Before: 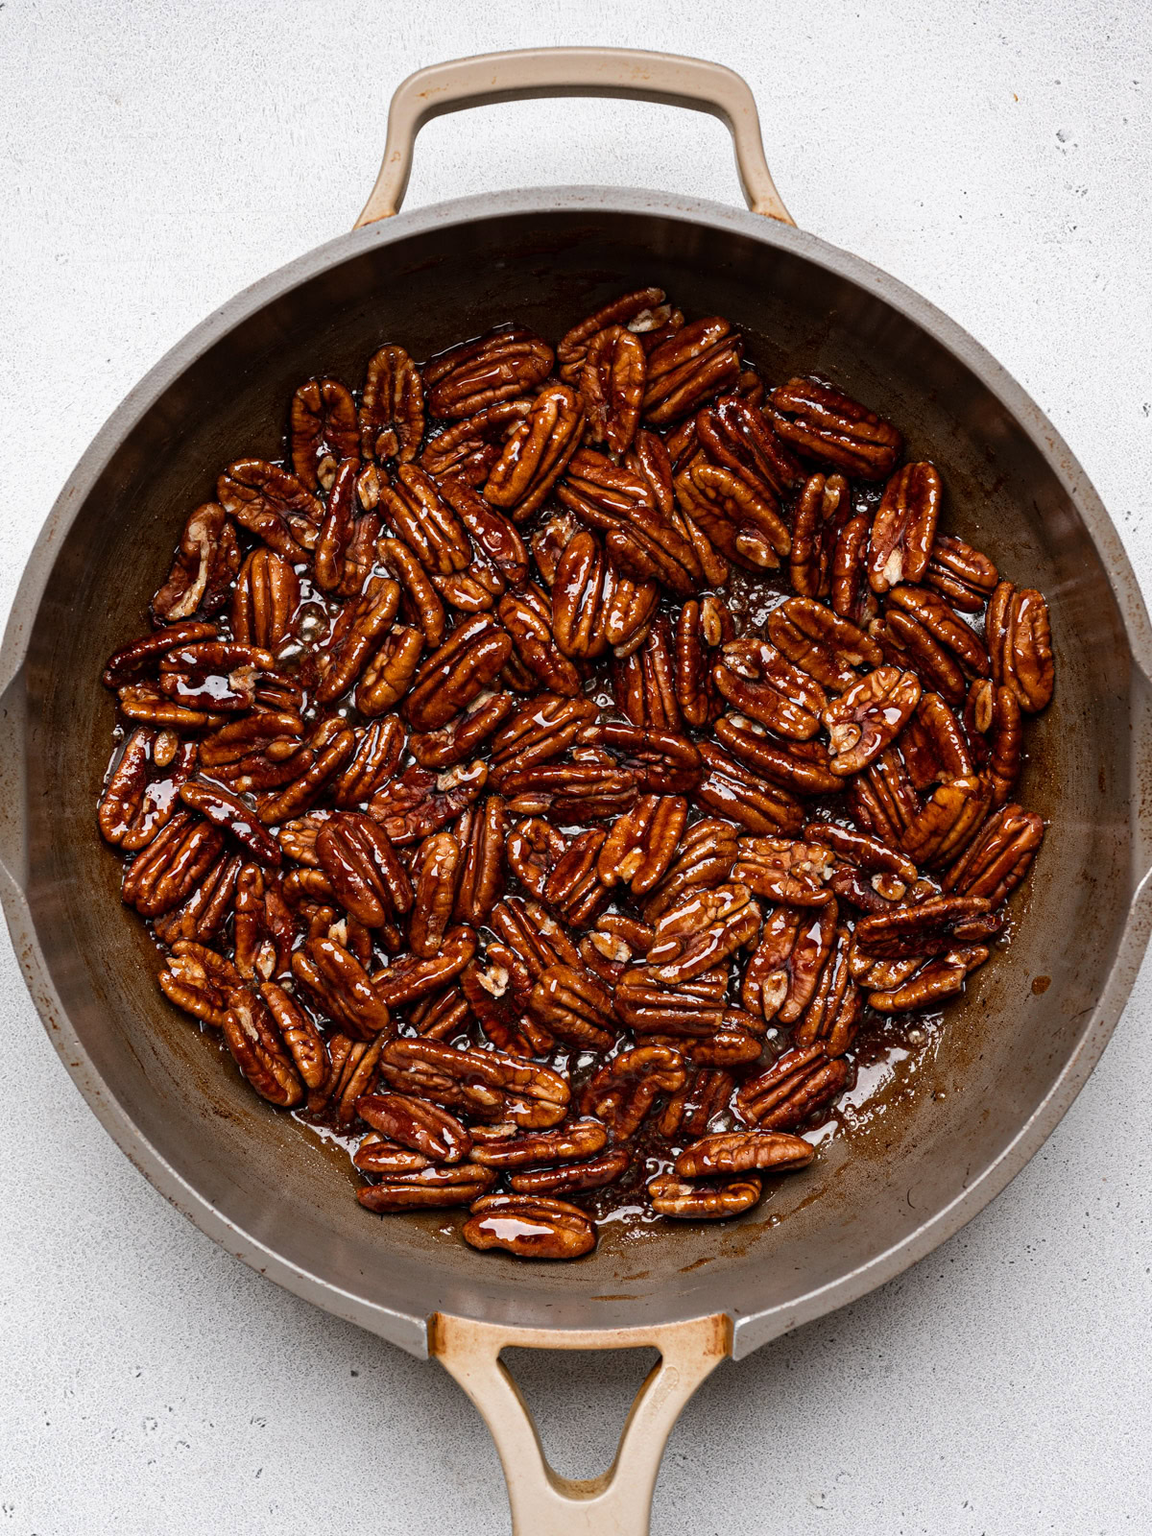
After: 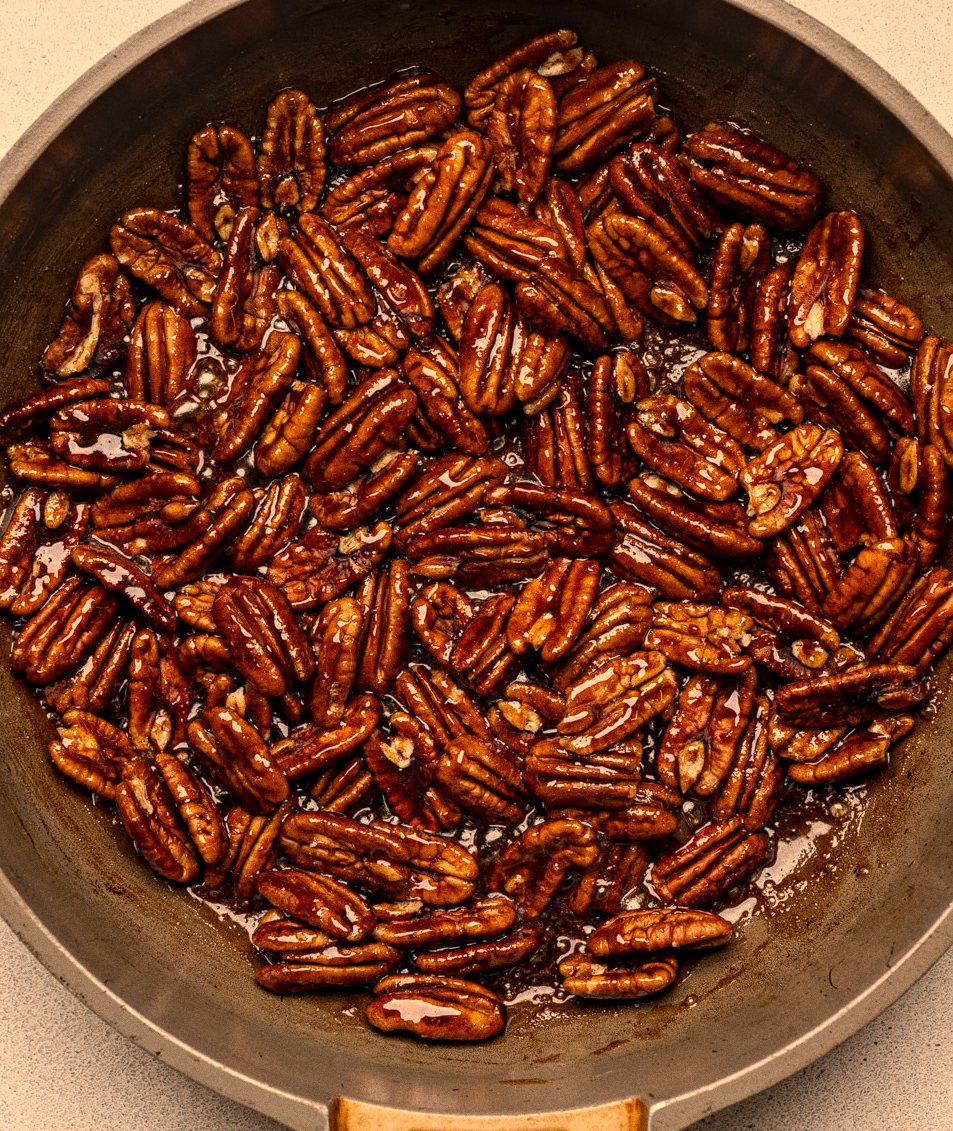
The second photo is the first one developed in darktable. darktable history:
grain: coarseness 0.09 ISO
crop: left 9.712%, top 16.928%, right 10.845%, bottom 12.332%
color correction: highlights a* 15, highlights b* 31.55
local contrast: on, module defaults
